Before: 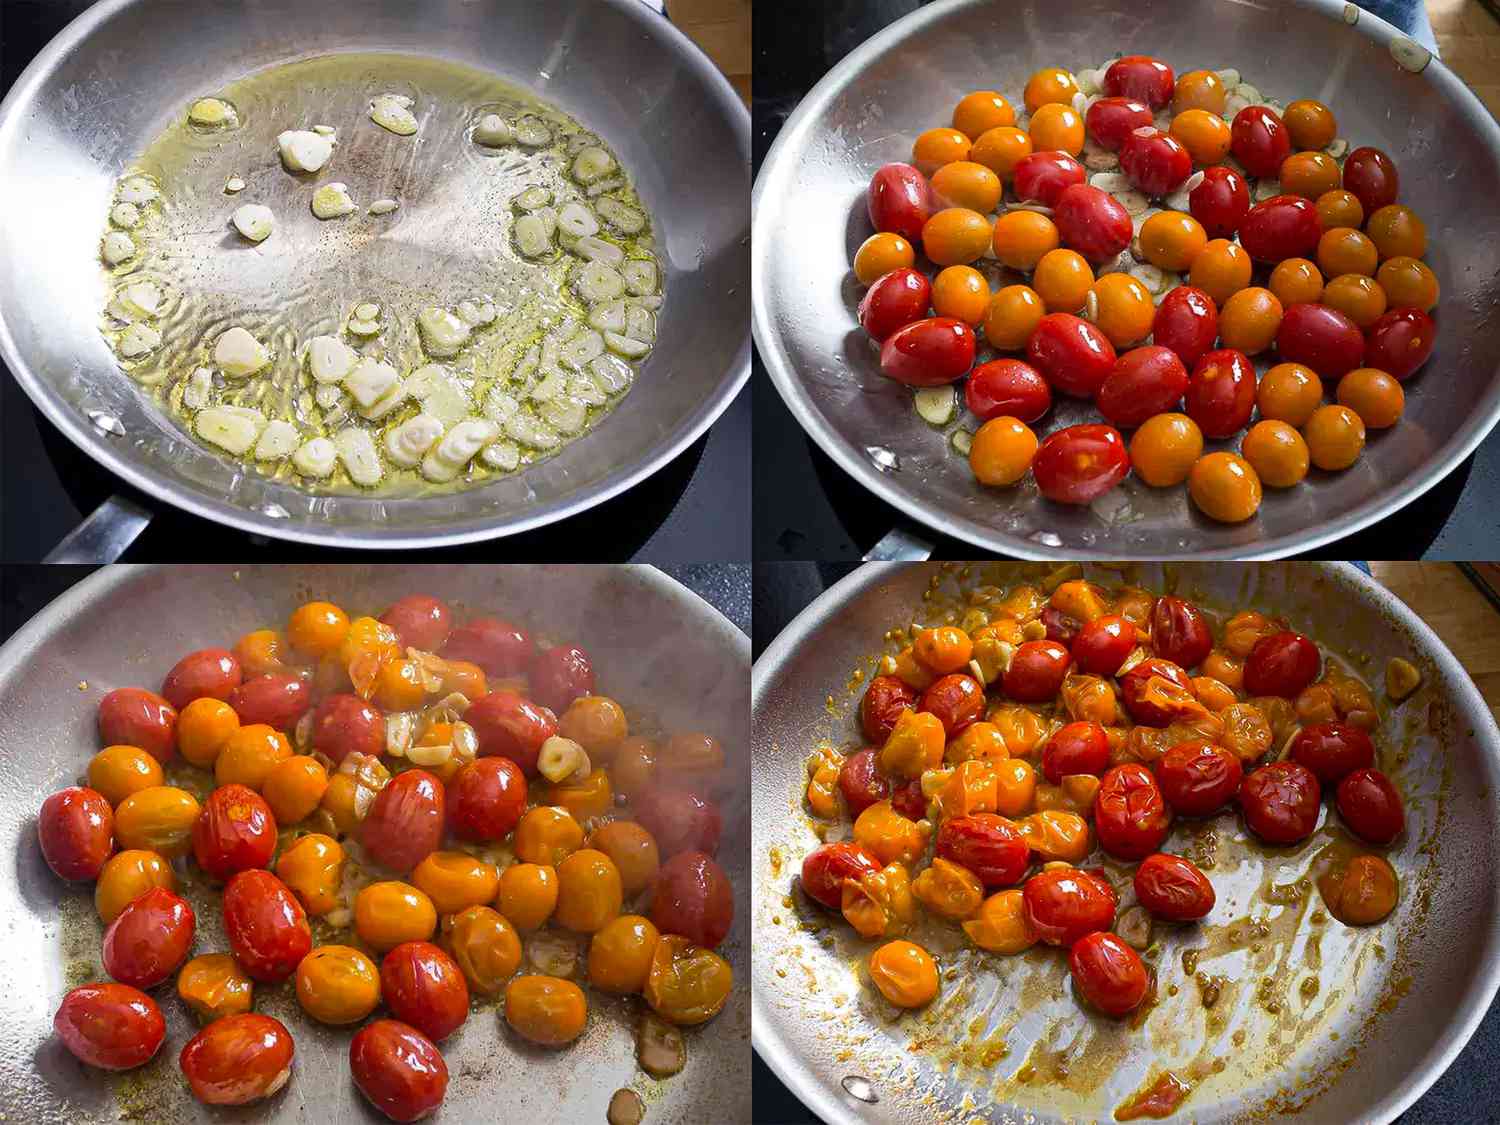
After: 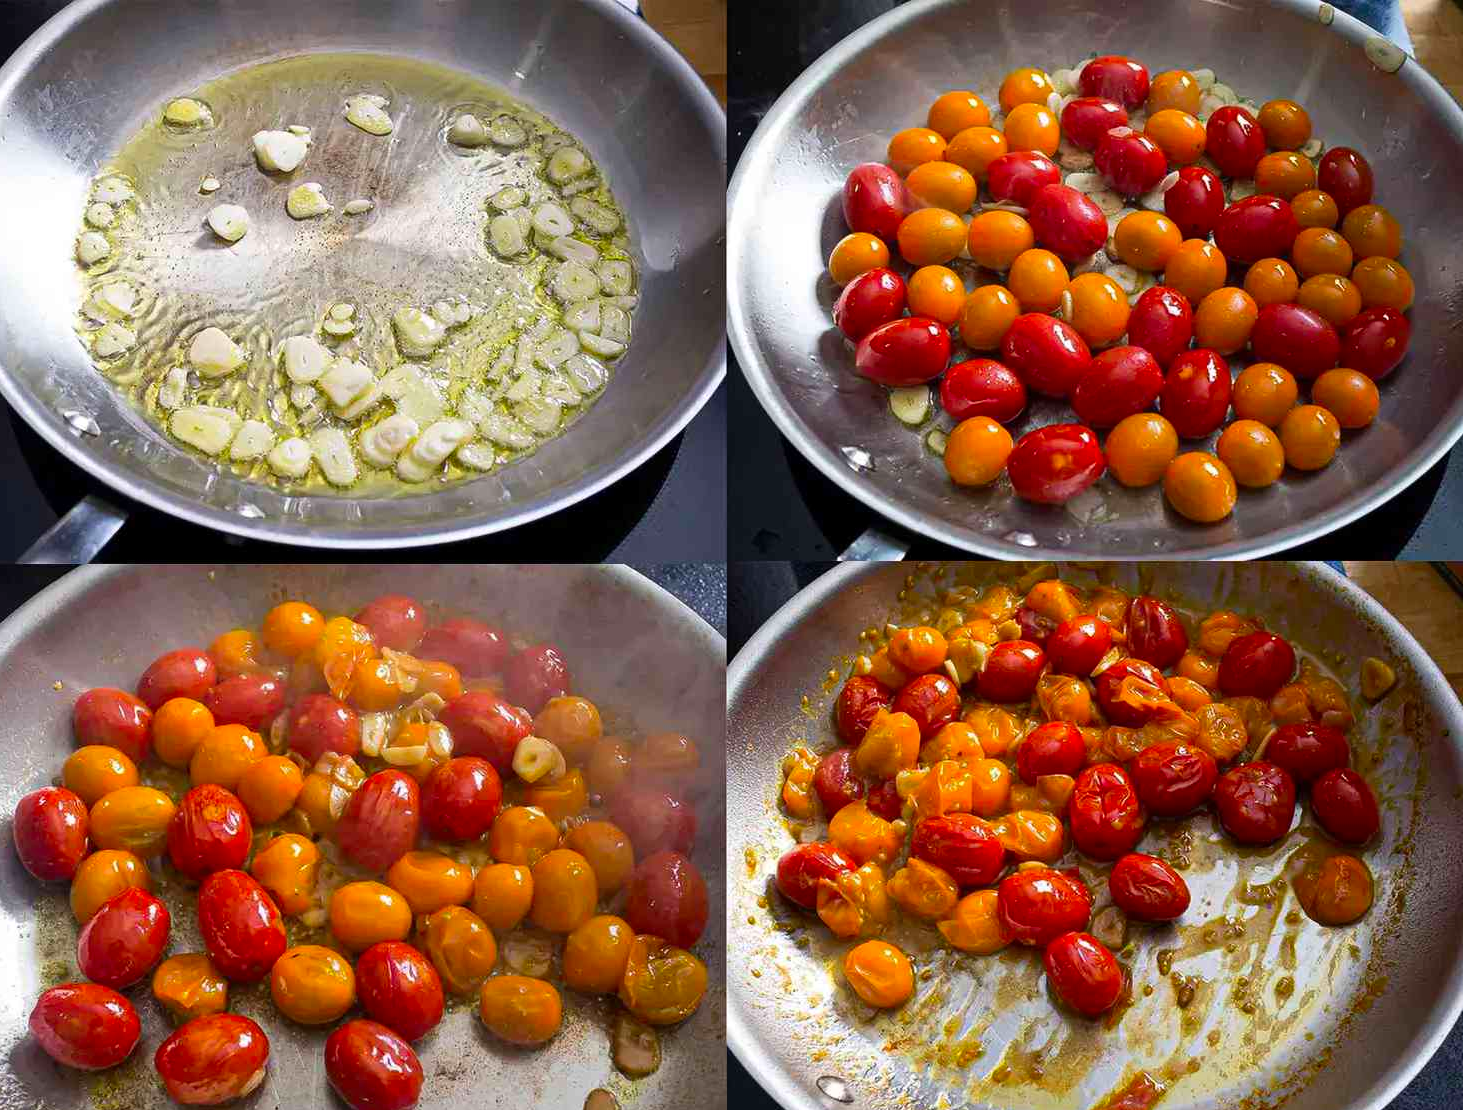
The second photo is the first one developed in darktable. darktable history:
contrast brightness saturation: contrast 0.04, saturation 0.16
crop and rotate: left 1.774%, right 0.633%, bottom 1.28%
